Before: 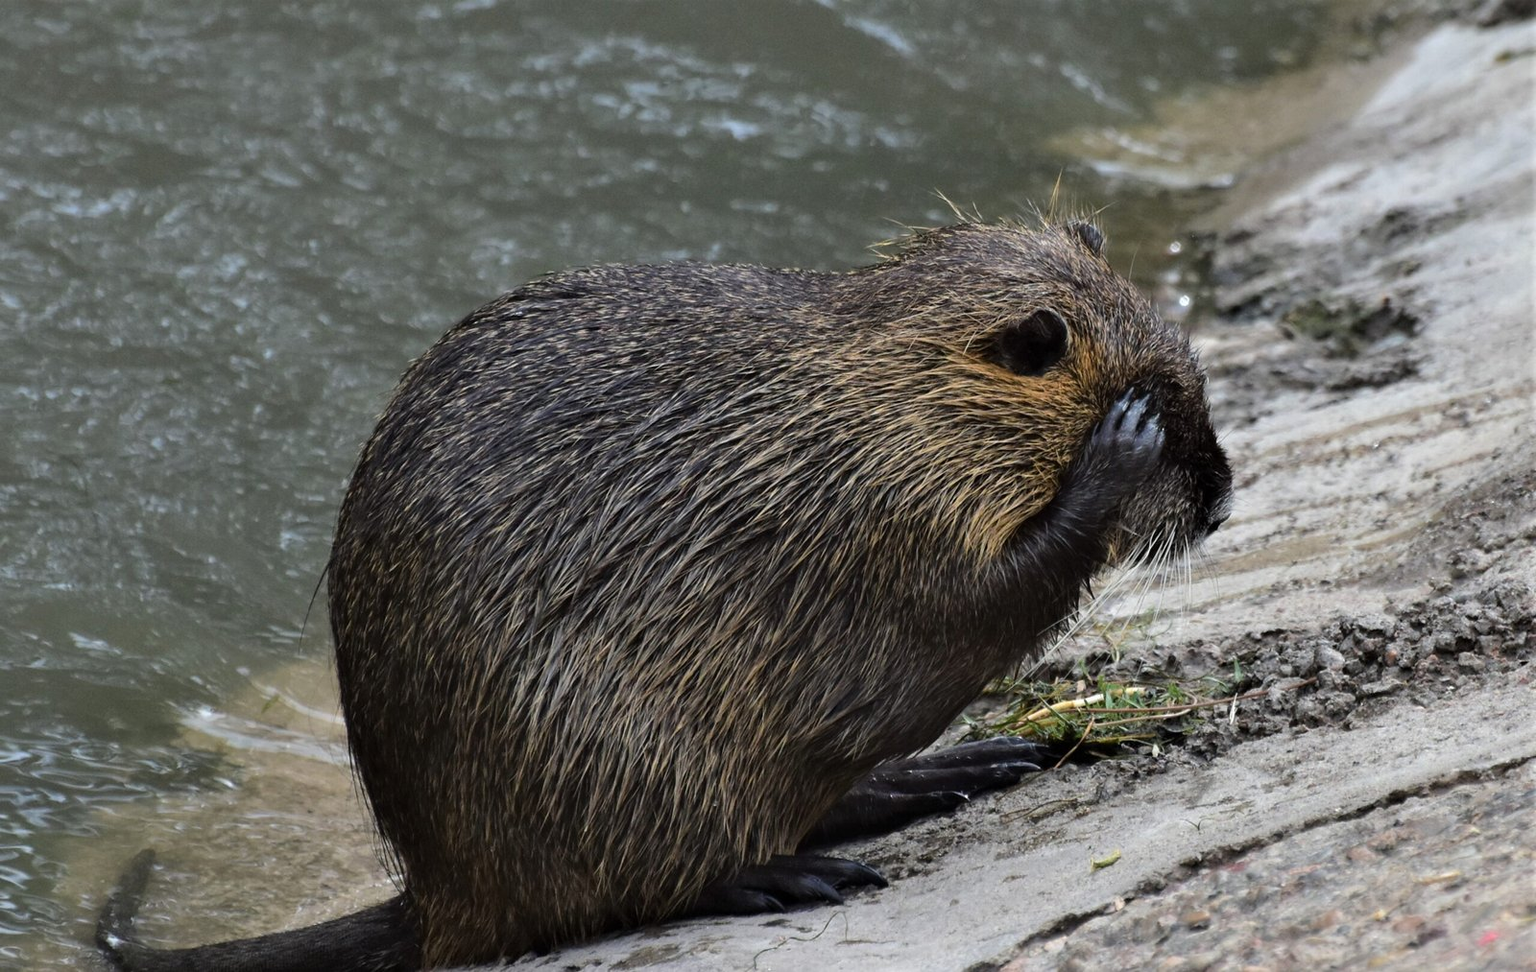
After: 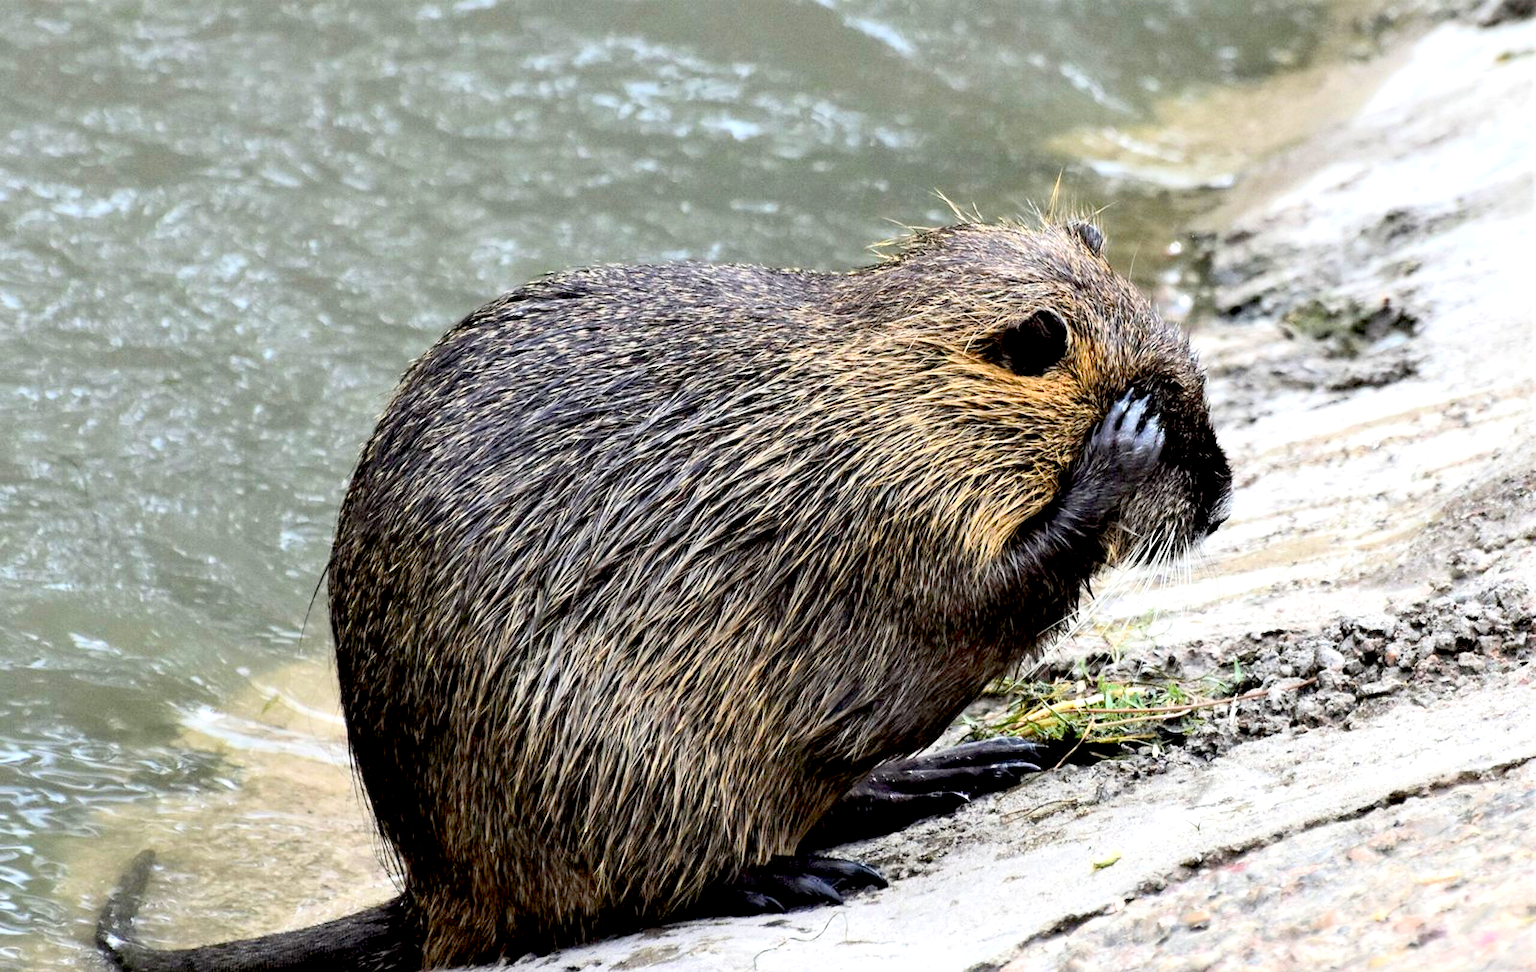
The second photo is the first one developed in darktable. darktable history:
base curve: curves: ch0 [(0, 0) (0.204, 0.334) (0.55, 0.733) (1, 1)]
exposure: black level correction 0.01, exposure 1 EV, compensate highlight preservation false
